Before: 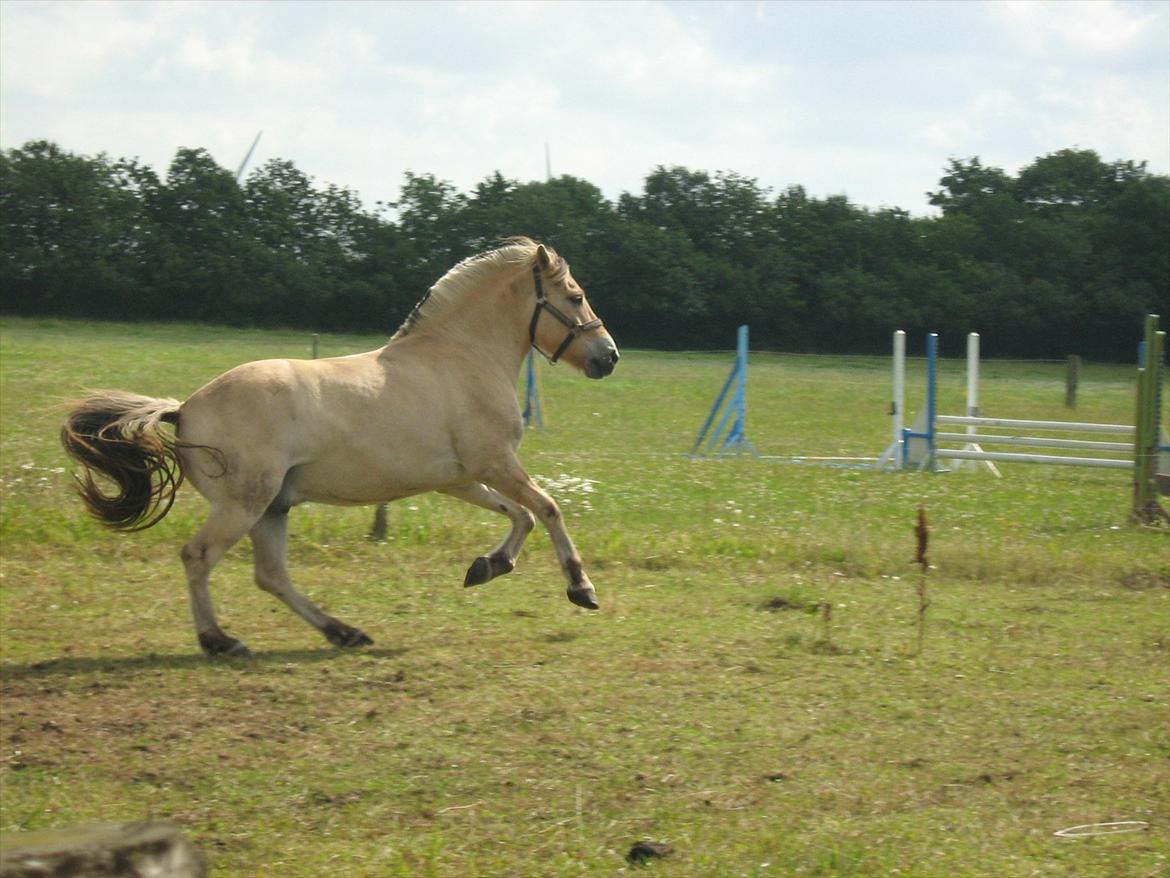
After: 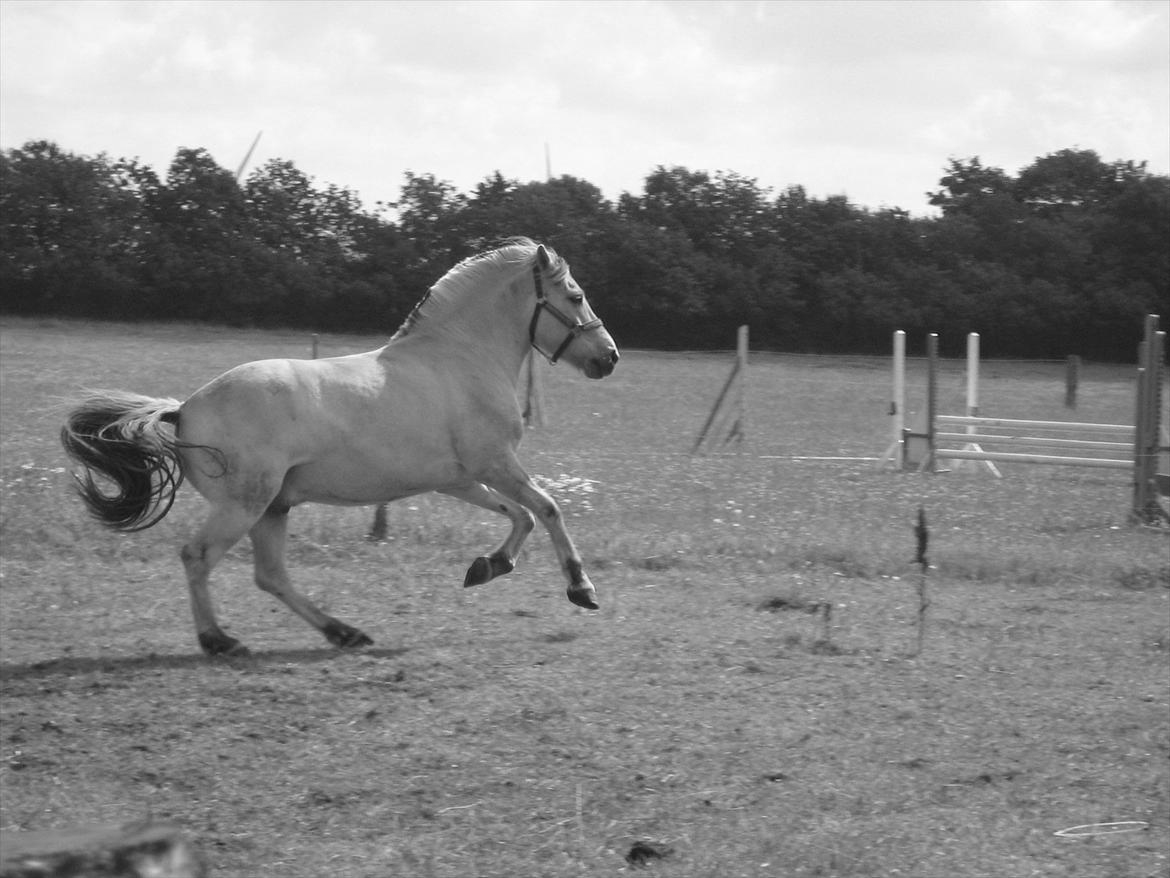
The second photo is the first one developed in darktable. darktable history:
white balance: emerald 1
color correction: highlights a* 7.34, highlights b* 4.37
monochrome: on, module defaults
color balance rgb: linear chroma grading › global chroma 25%, perceptual saturation grading › global saturation 50%
